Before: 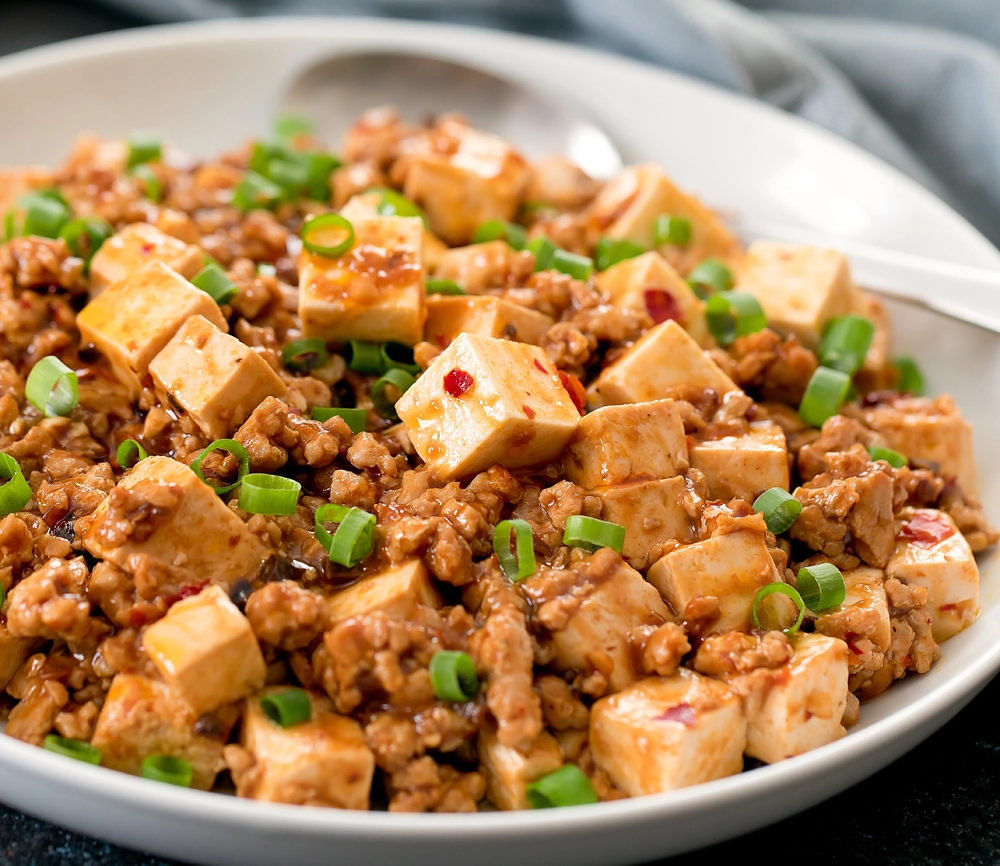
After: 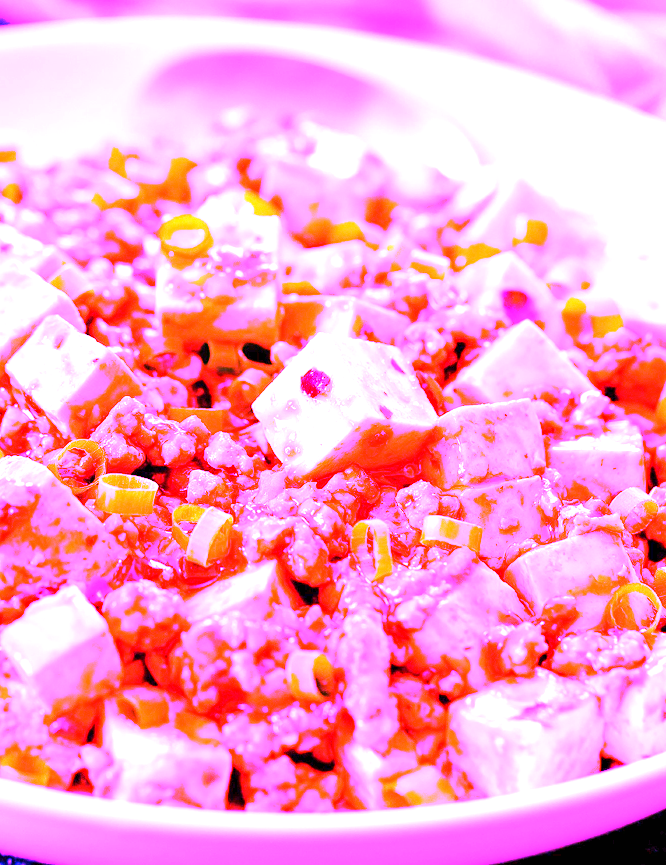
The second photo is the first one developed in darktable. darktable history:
white balance: red 8, blue 8
exposure: black level correction 0, exposure 0.7 EV, compensate highlight preservation false
crop and rotate: left 14.385%, right 18.948%
